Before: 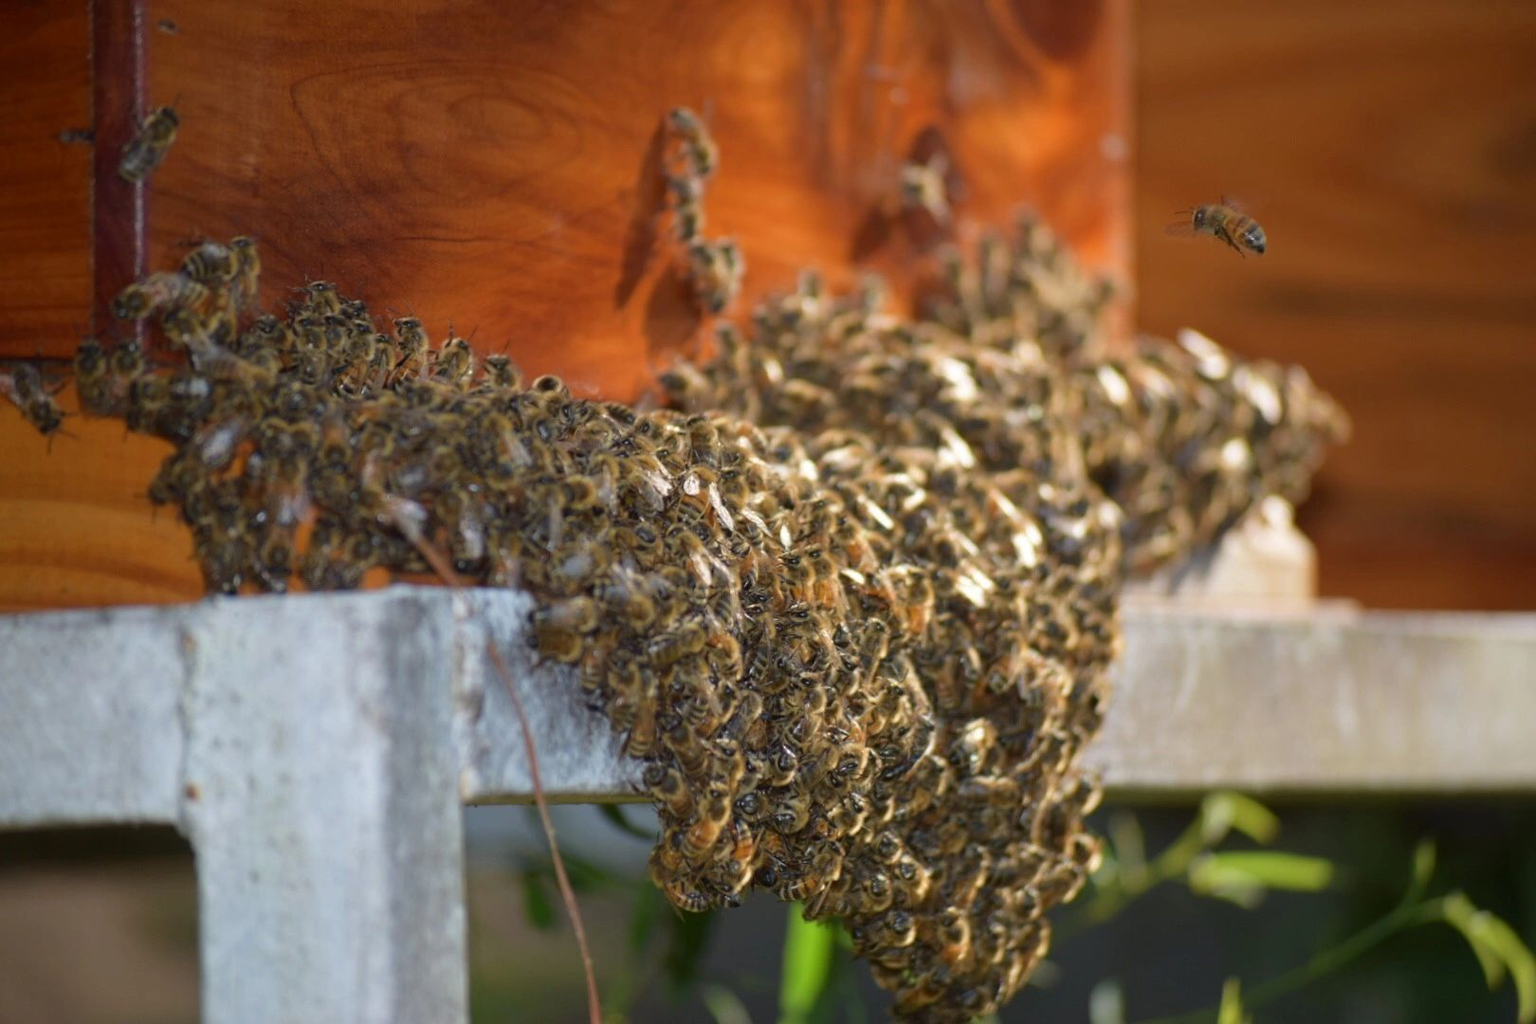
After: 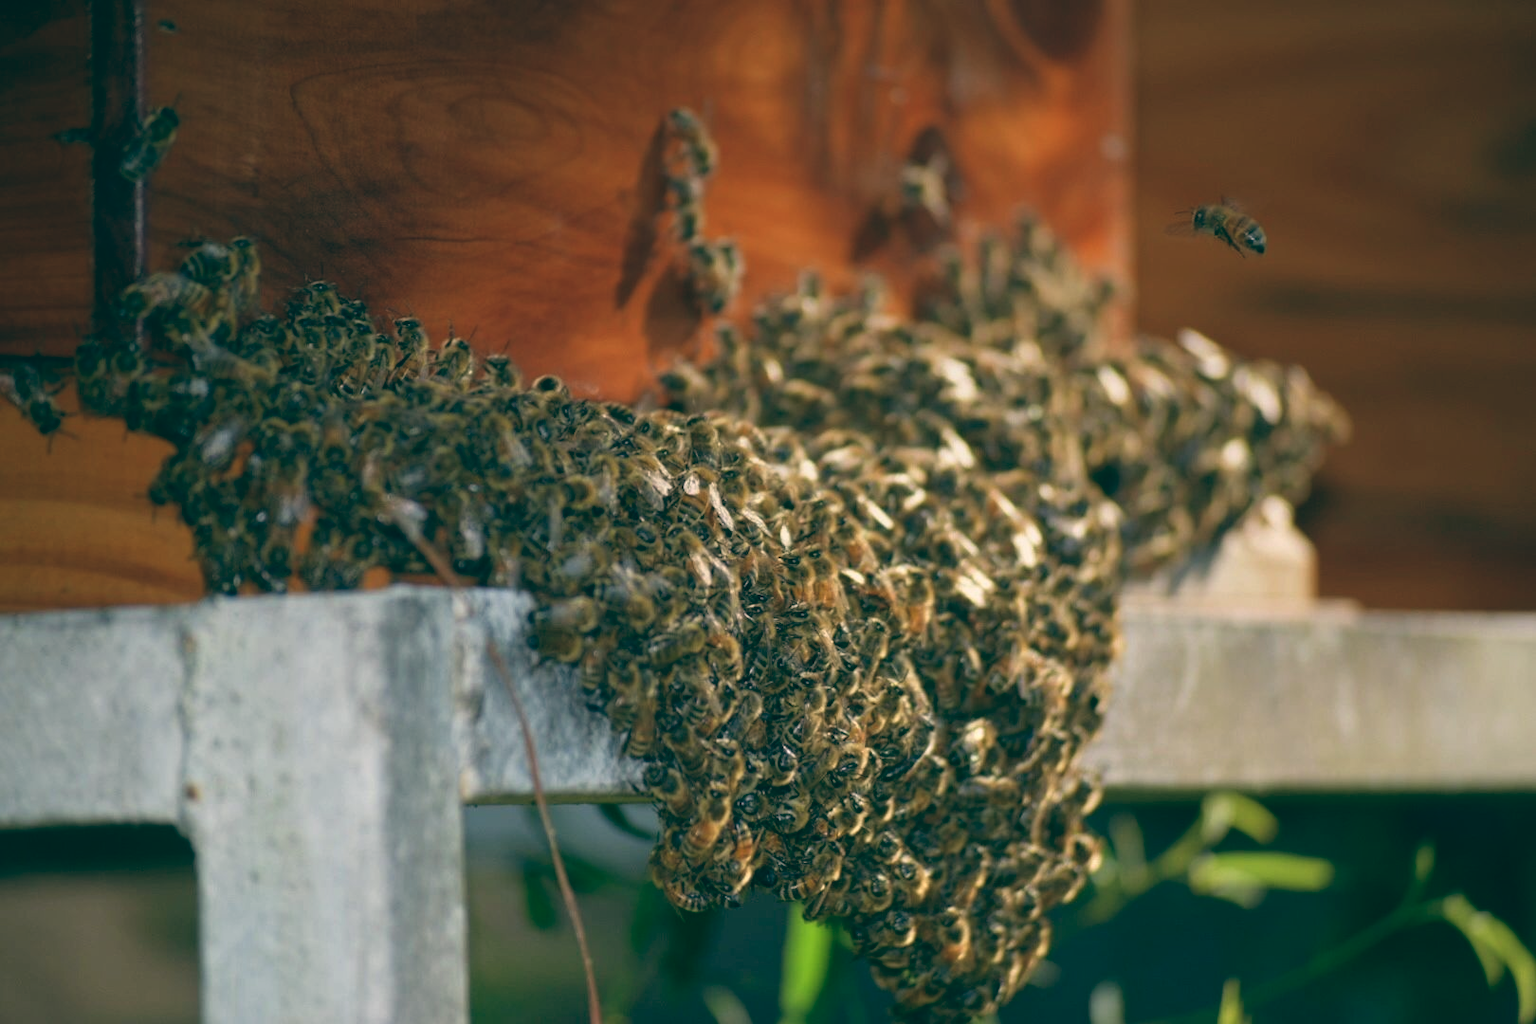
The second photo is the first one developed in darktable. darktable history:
graduated density: on, module defaults
color balance: lift [1.005, 0.99, 1.007, 1.01], gamma [1, 0.979, 1.011, 1.021], gain [0.923, 1.098, 1.025, 0.902], input saturation 90.45%, contrast 7.73%, output saturation 105.91%
